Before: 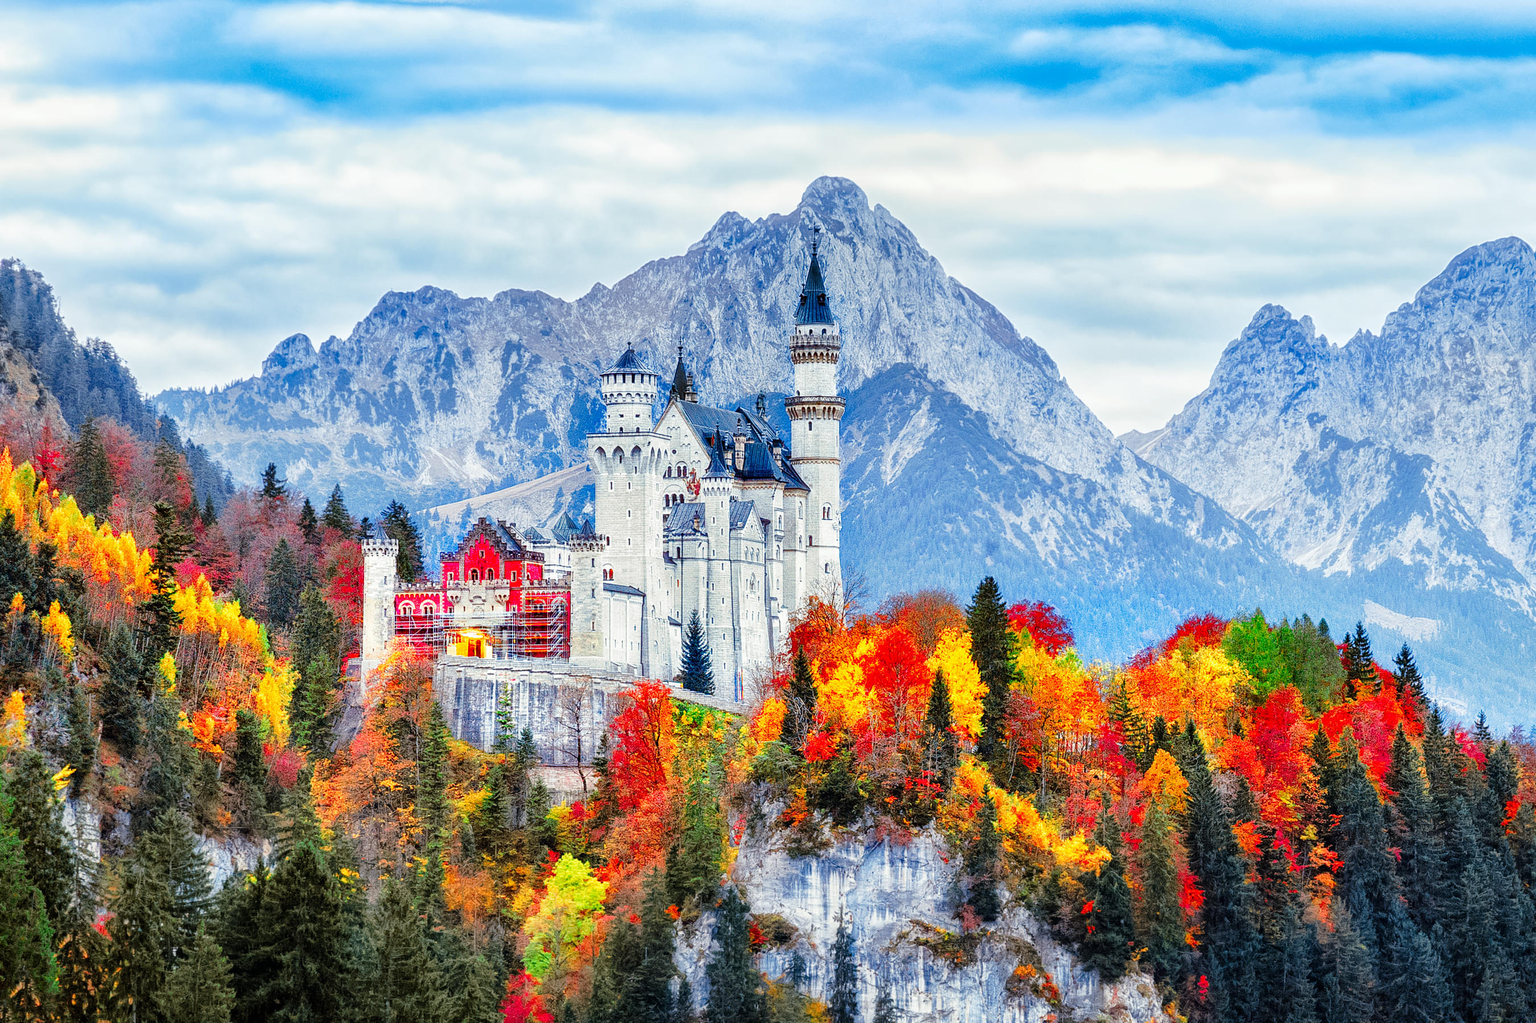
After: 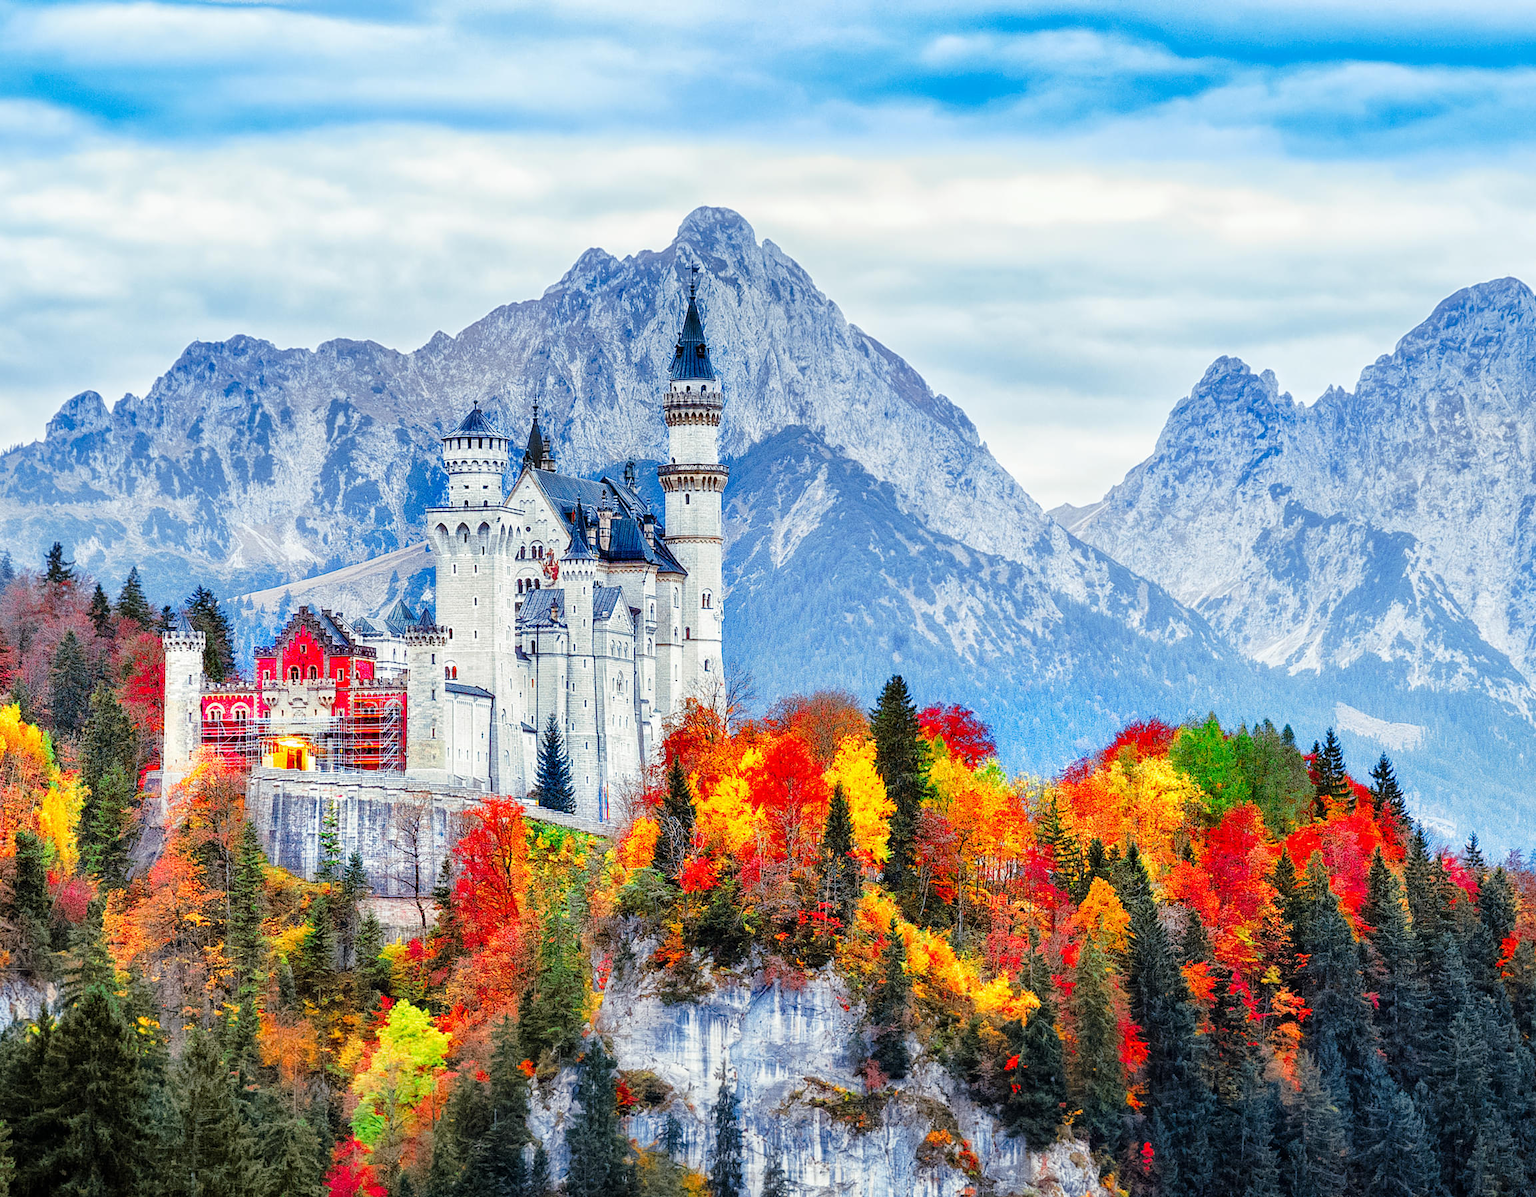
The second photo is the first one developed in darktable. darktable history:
crop and rotate: left 14.527%
